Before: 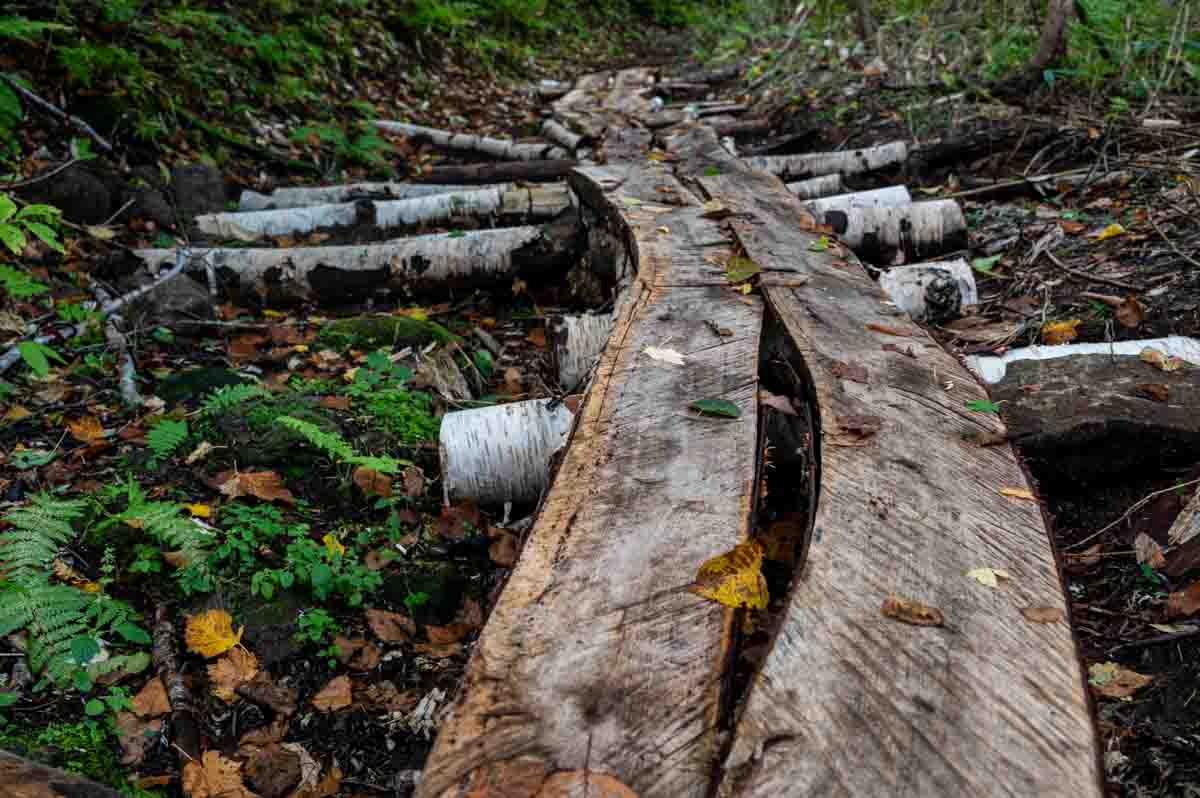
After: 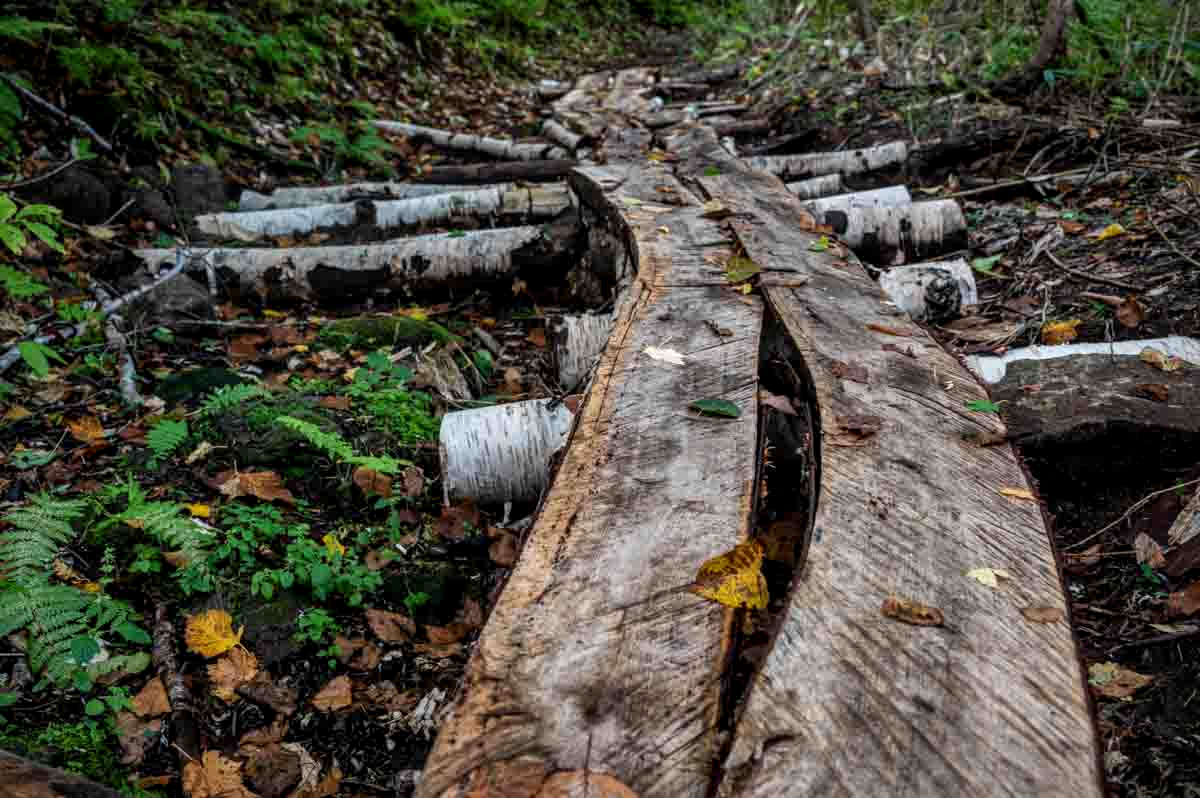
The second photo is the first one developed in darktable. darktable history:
local contrast: on, module defaults
vignetting: saturation 0, unbound false
